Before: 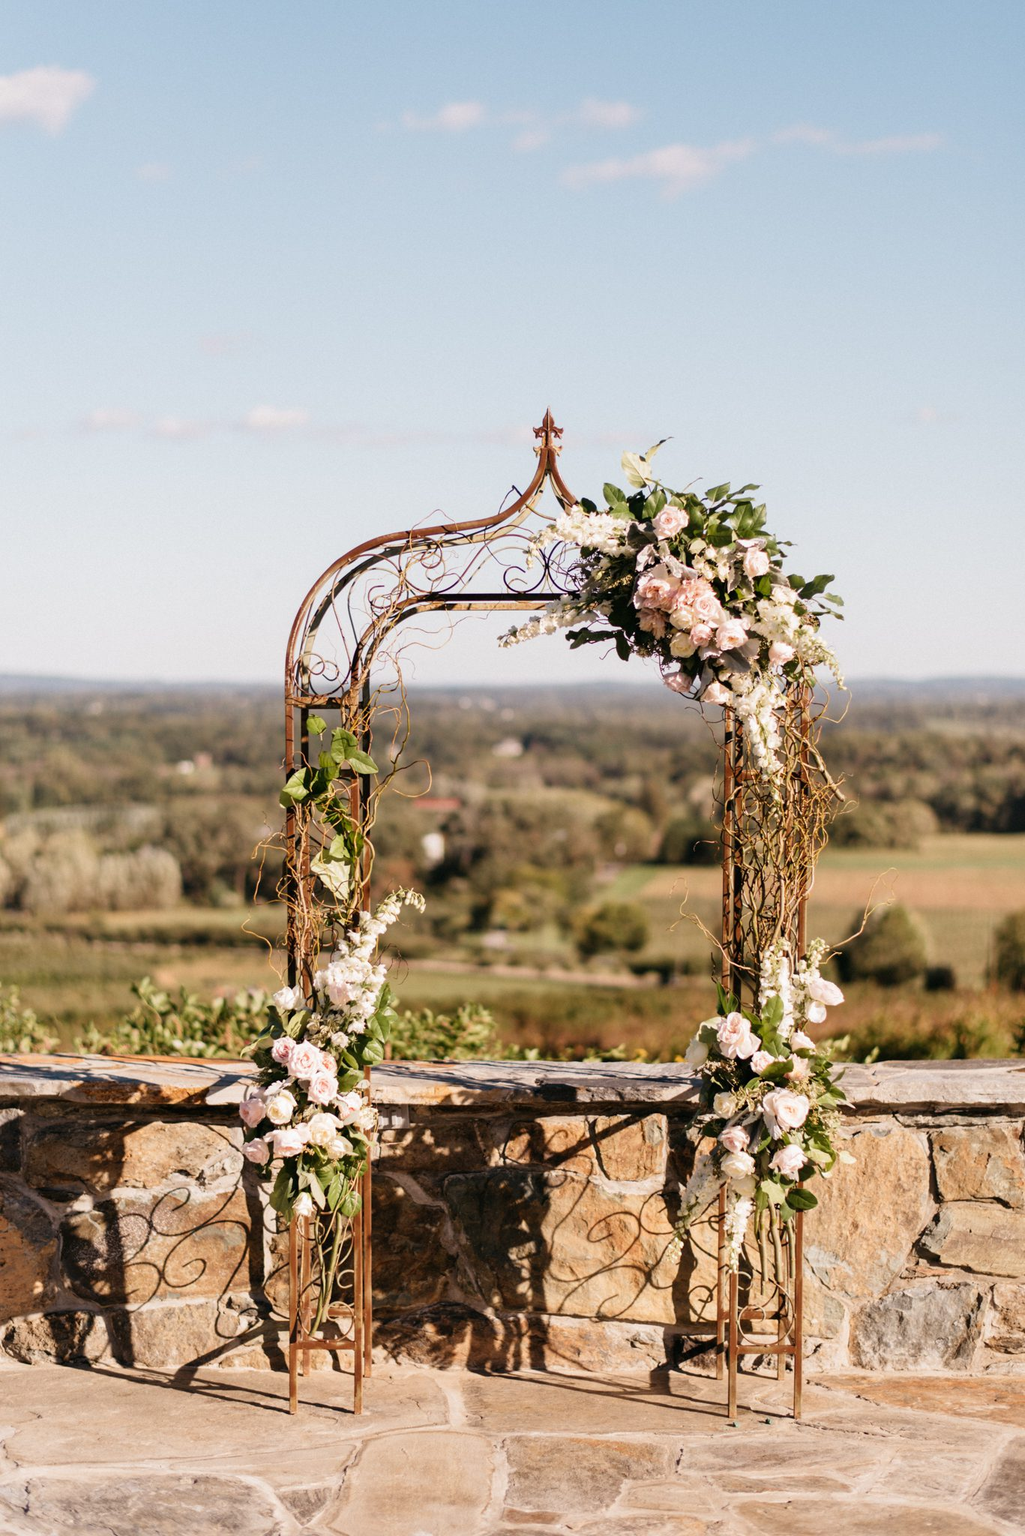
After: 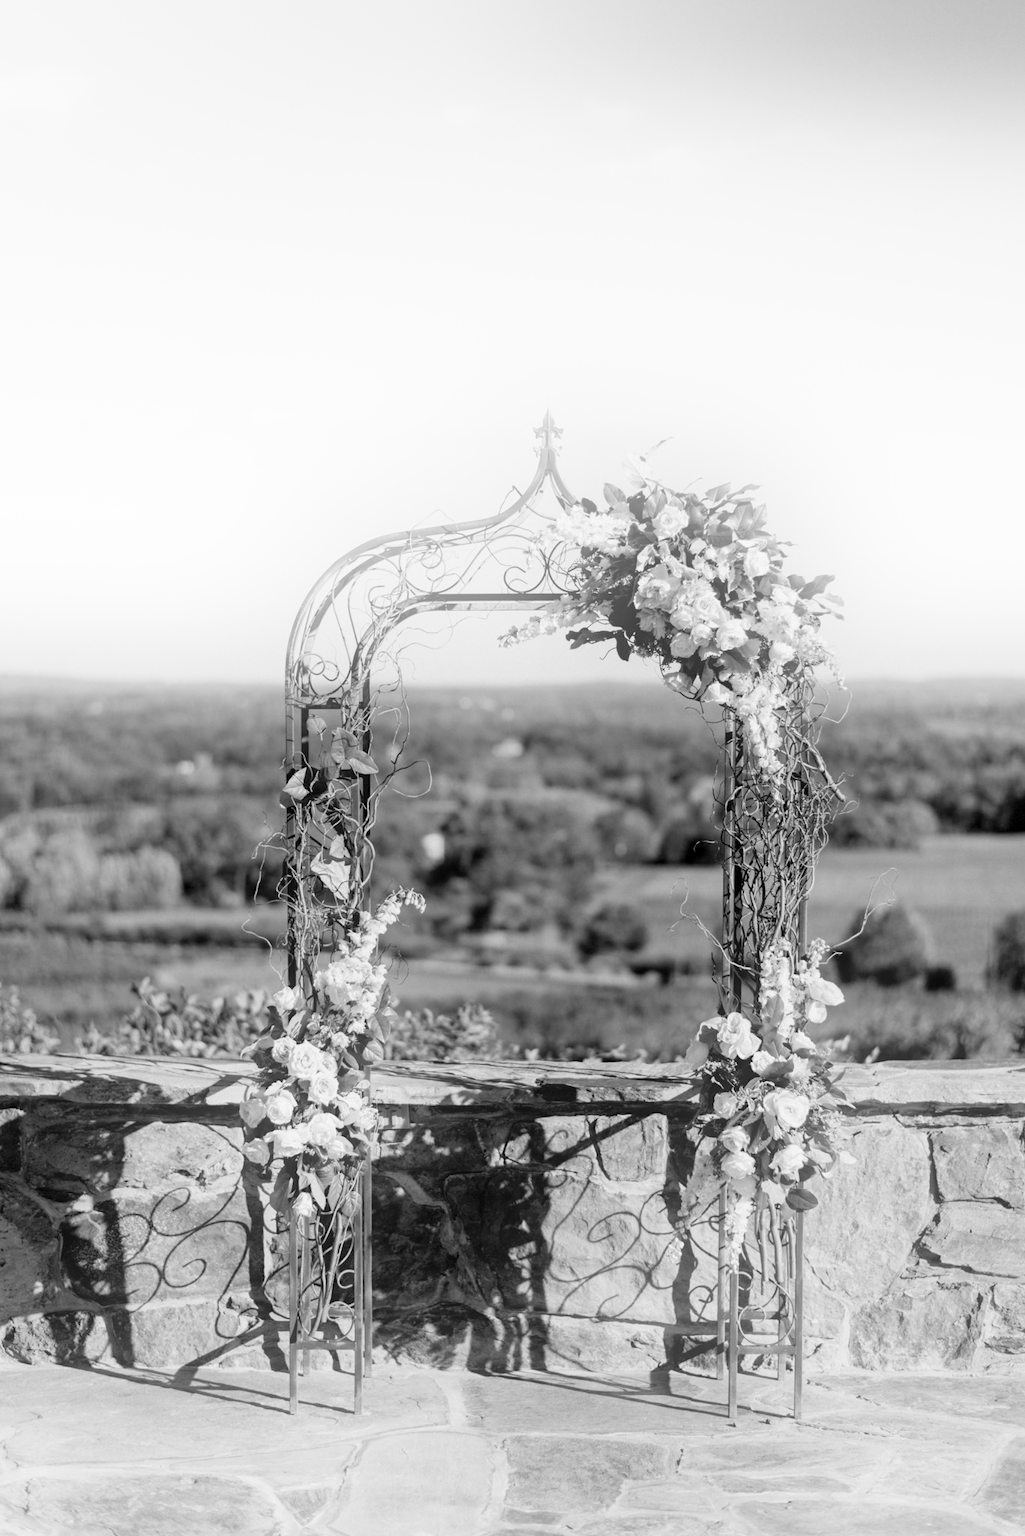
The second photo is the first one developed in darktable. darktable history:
bloom: threshold 82.5%, strength 16.25%
exposure: black level correction 0.009, exposure -0.159 EV, compensate highlight preservation false
tone equalizer: on, module defaults
color zones: curves: ch1 [(0, -0.394) (0.143, -0.394) (0.286, -0.394) (0.429, -0.392) (0.571, -0.391) (0.714, -0.391) (0.857, -0.391) (1, -0.394)]
